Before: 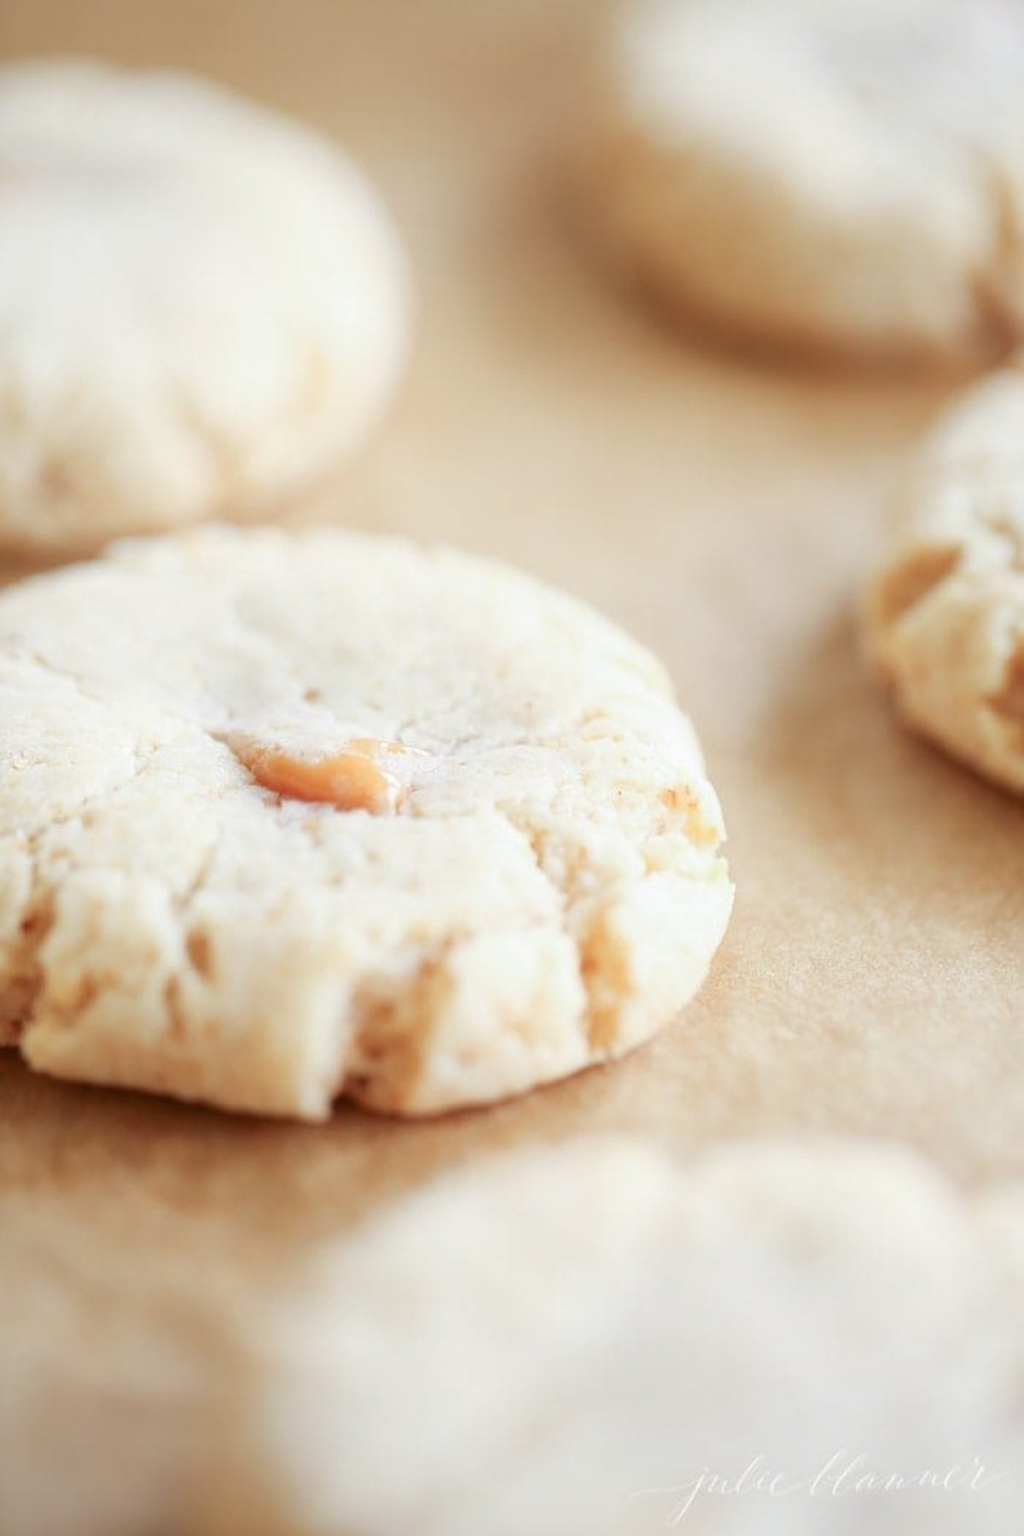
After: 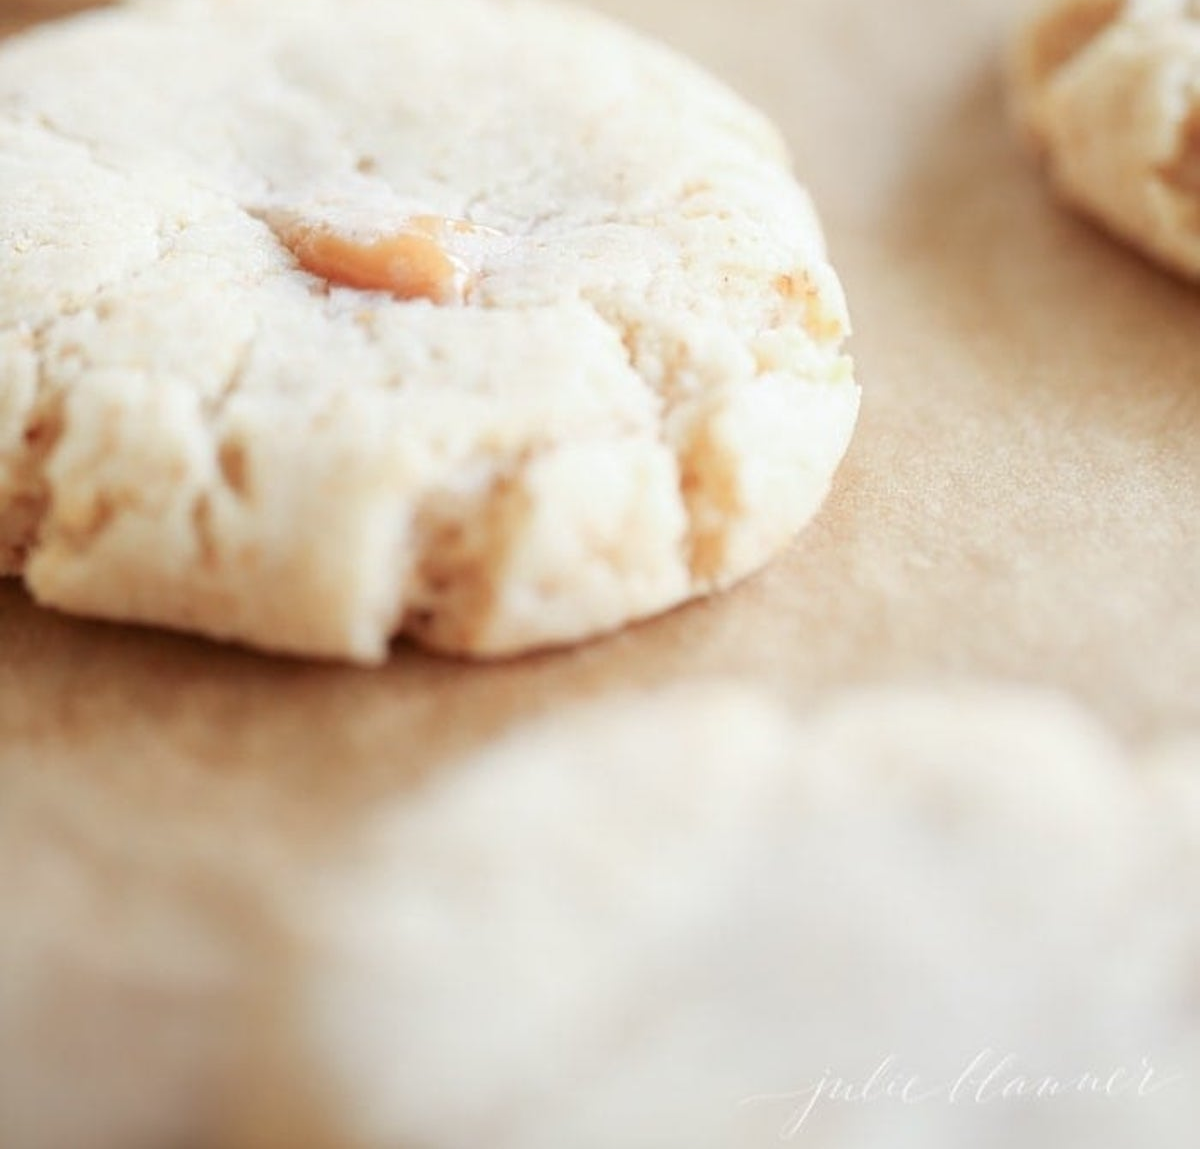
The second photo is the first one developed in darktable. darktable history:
contrast brightness saturation: saturation -0.063
crop and rotate: top 36.15%
